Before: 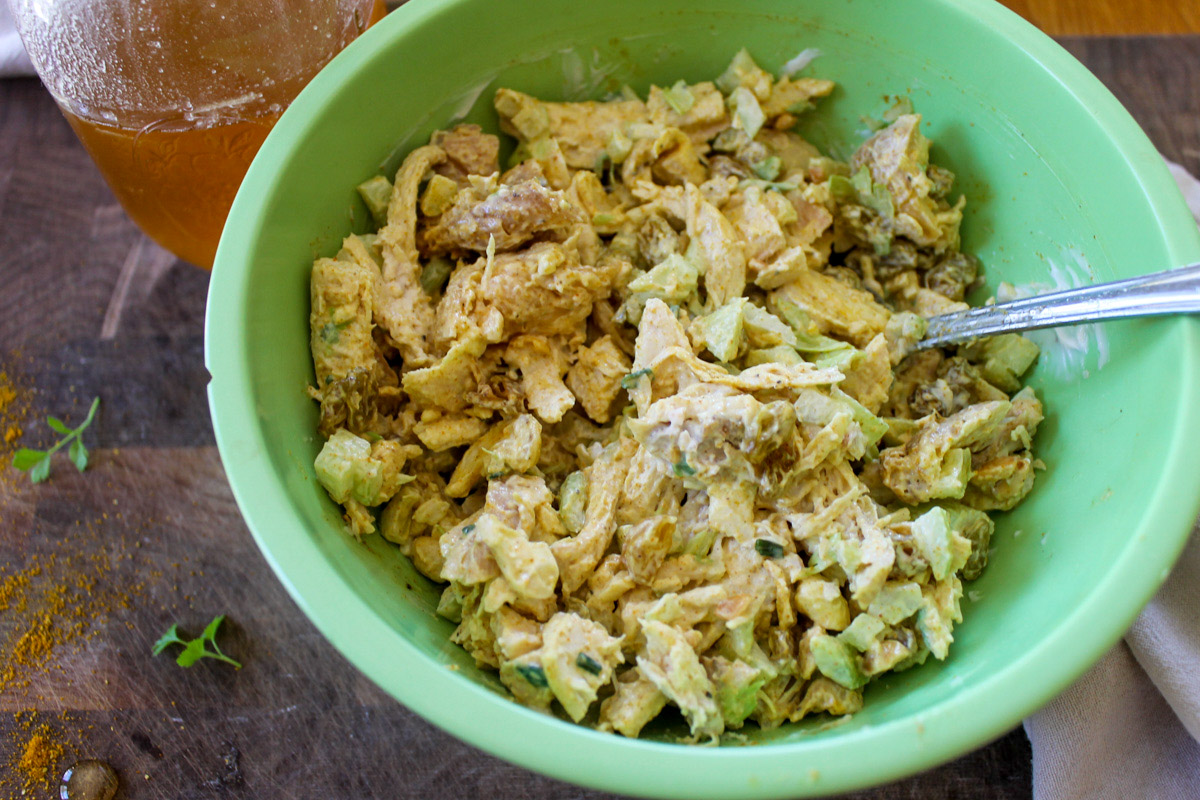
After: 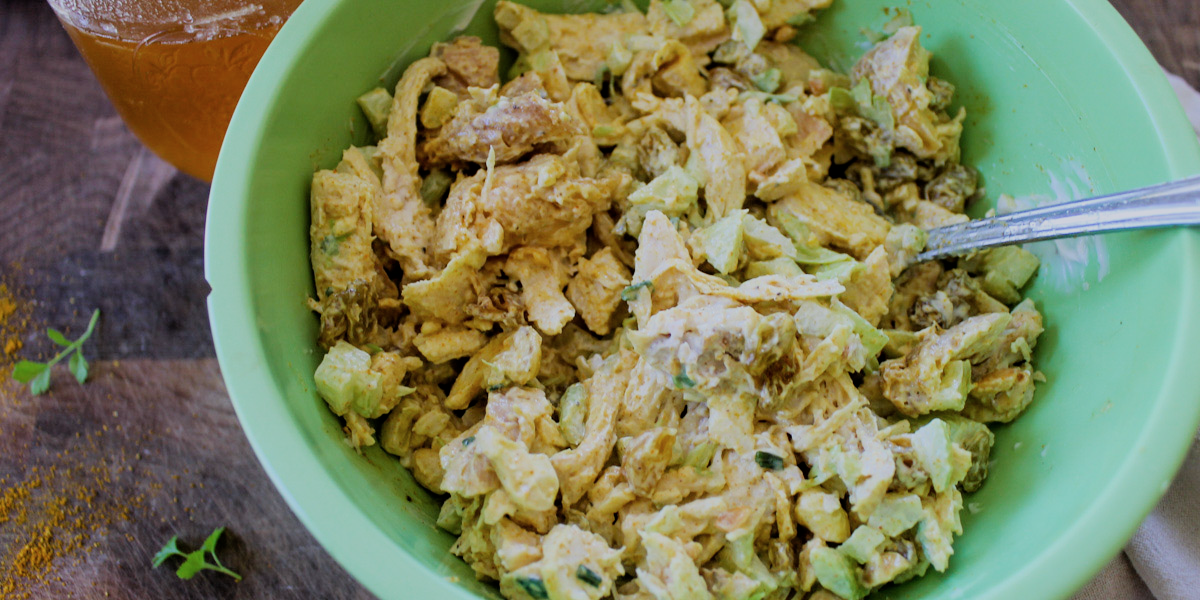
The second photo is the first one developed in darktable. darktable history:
filmic rgb: black relative exposure -7.65 EV, white relative exposure 4.56 EV, hardness 3.61
crop: top 11.049%, bottom 13.913%
color calibration: illuminant as shot in camera, x 0.358, y 0.373, temperature 4628.91 K
exposure: compensate exposure bias true, compensate highlight preservation false
